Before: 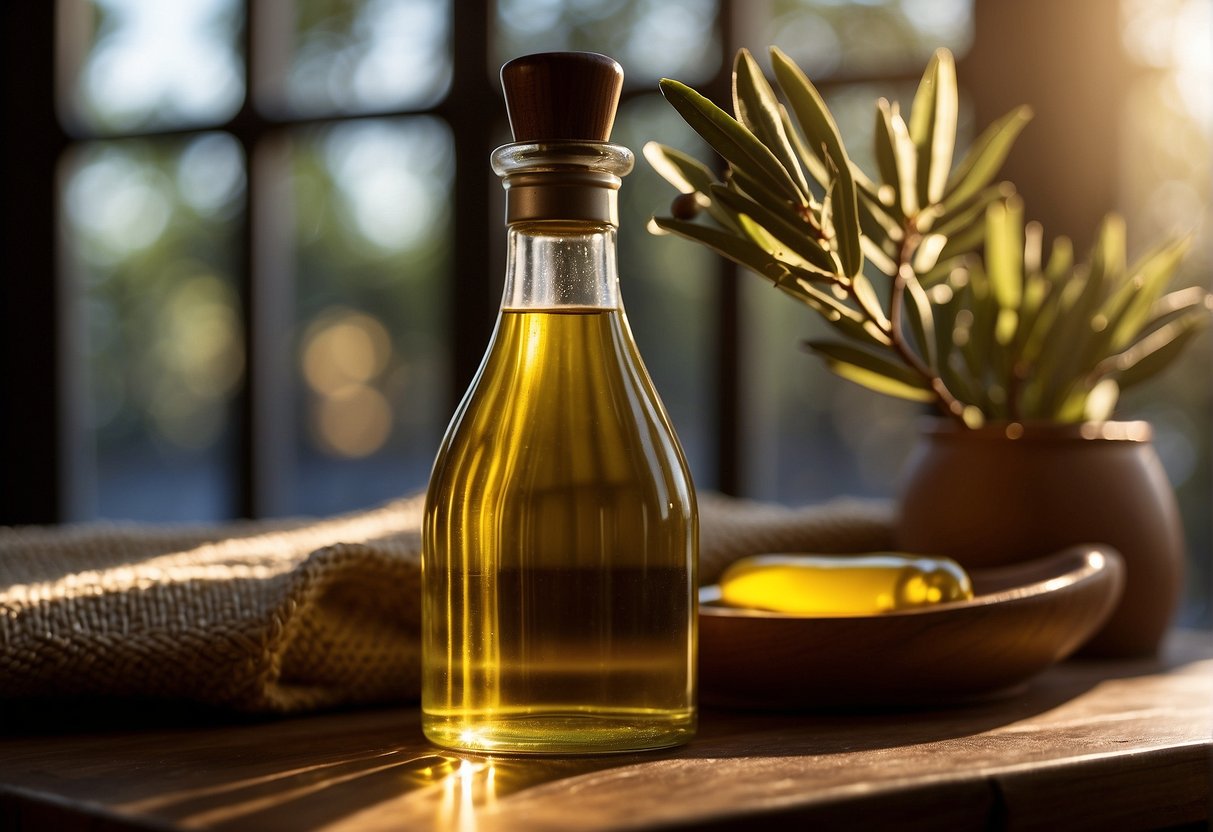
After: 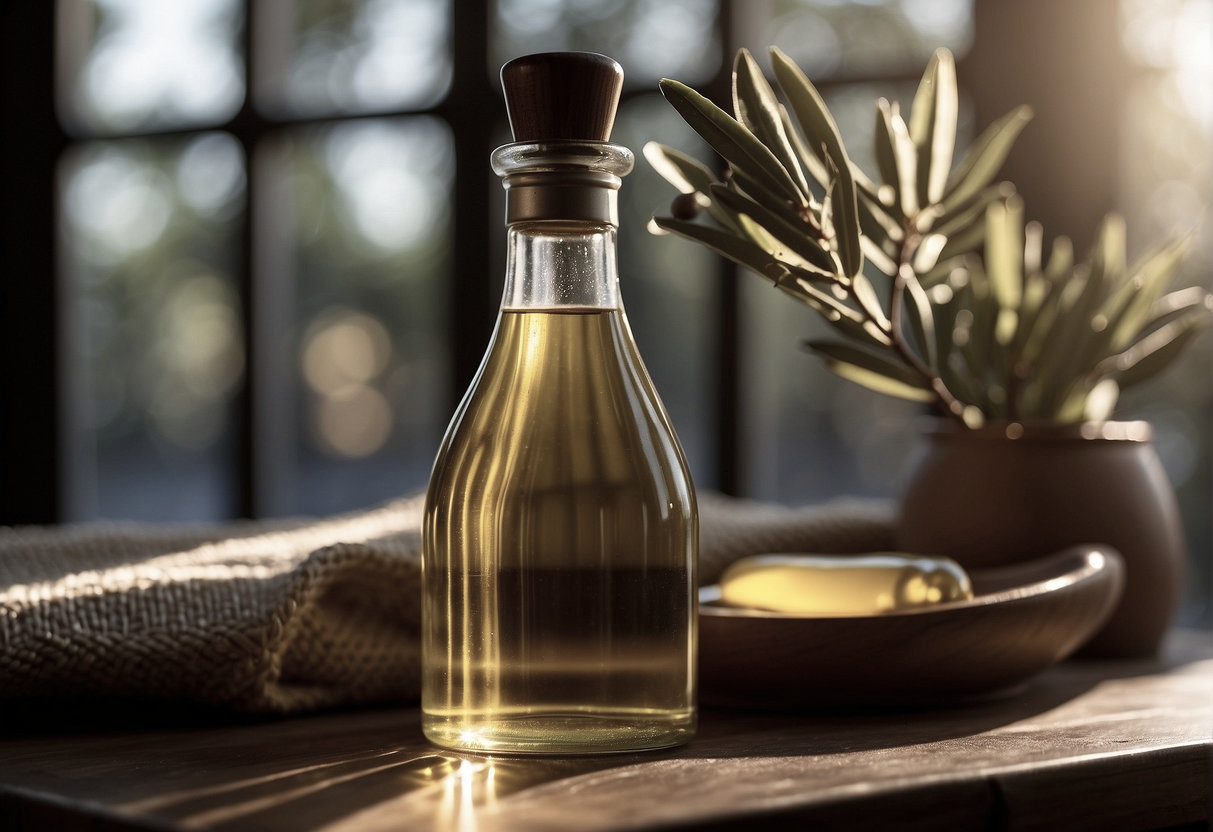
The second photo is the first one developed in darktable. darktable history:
tone equalizer: on, module defaults
color zones: curves: ch1 [(0, 0.292) (0.001, 0.292) (0.2, 0.264) (0.4, 0.248) (0.6, 0.248) (0.8, 0.264) (0.999, 0.292) (1, 0.292)]
